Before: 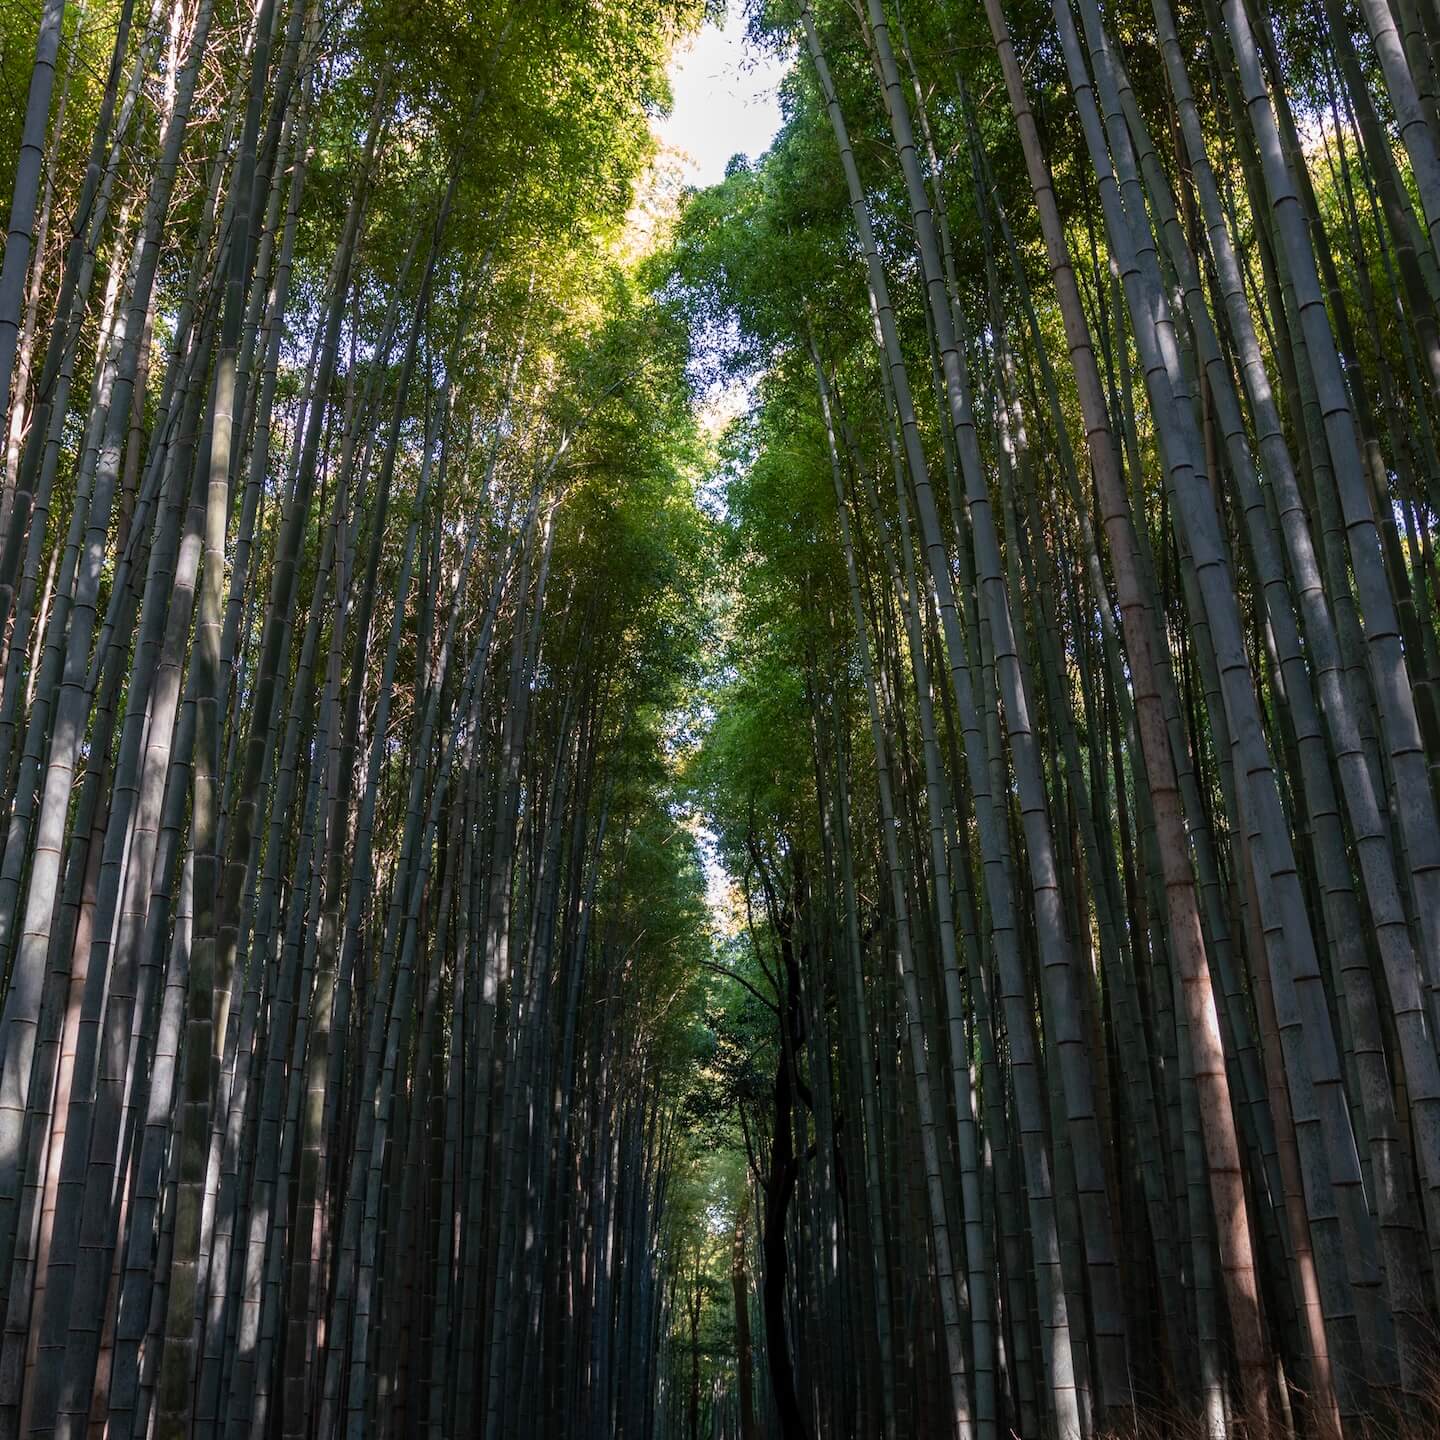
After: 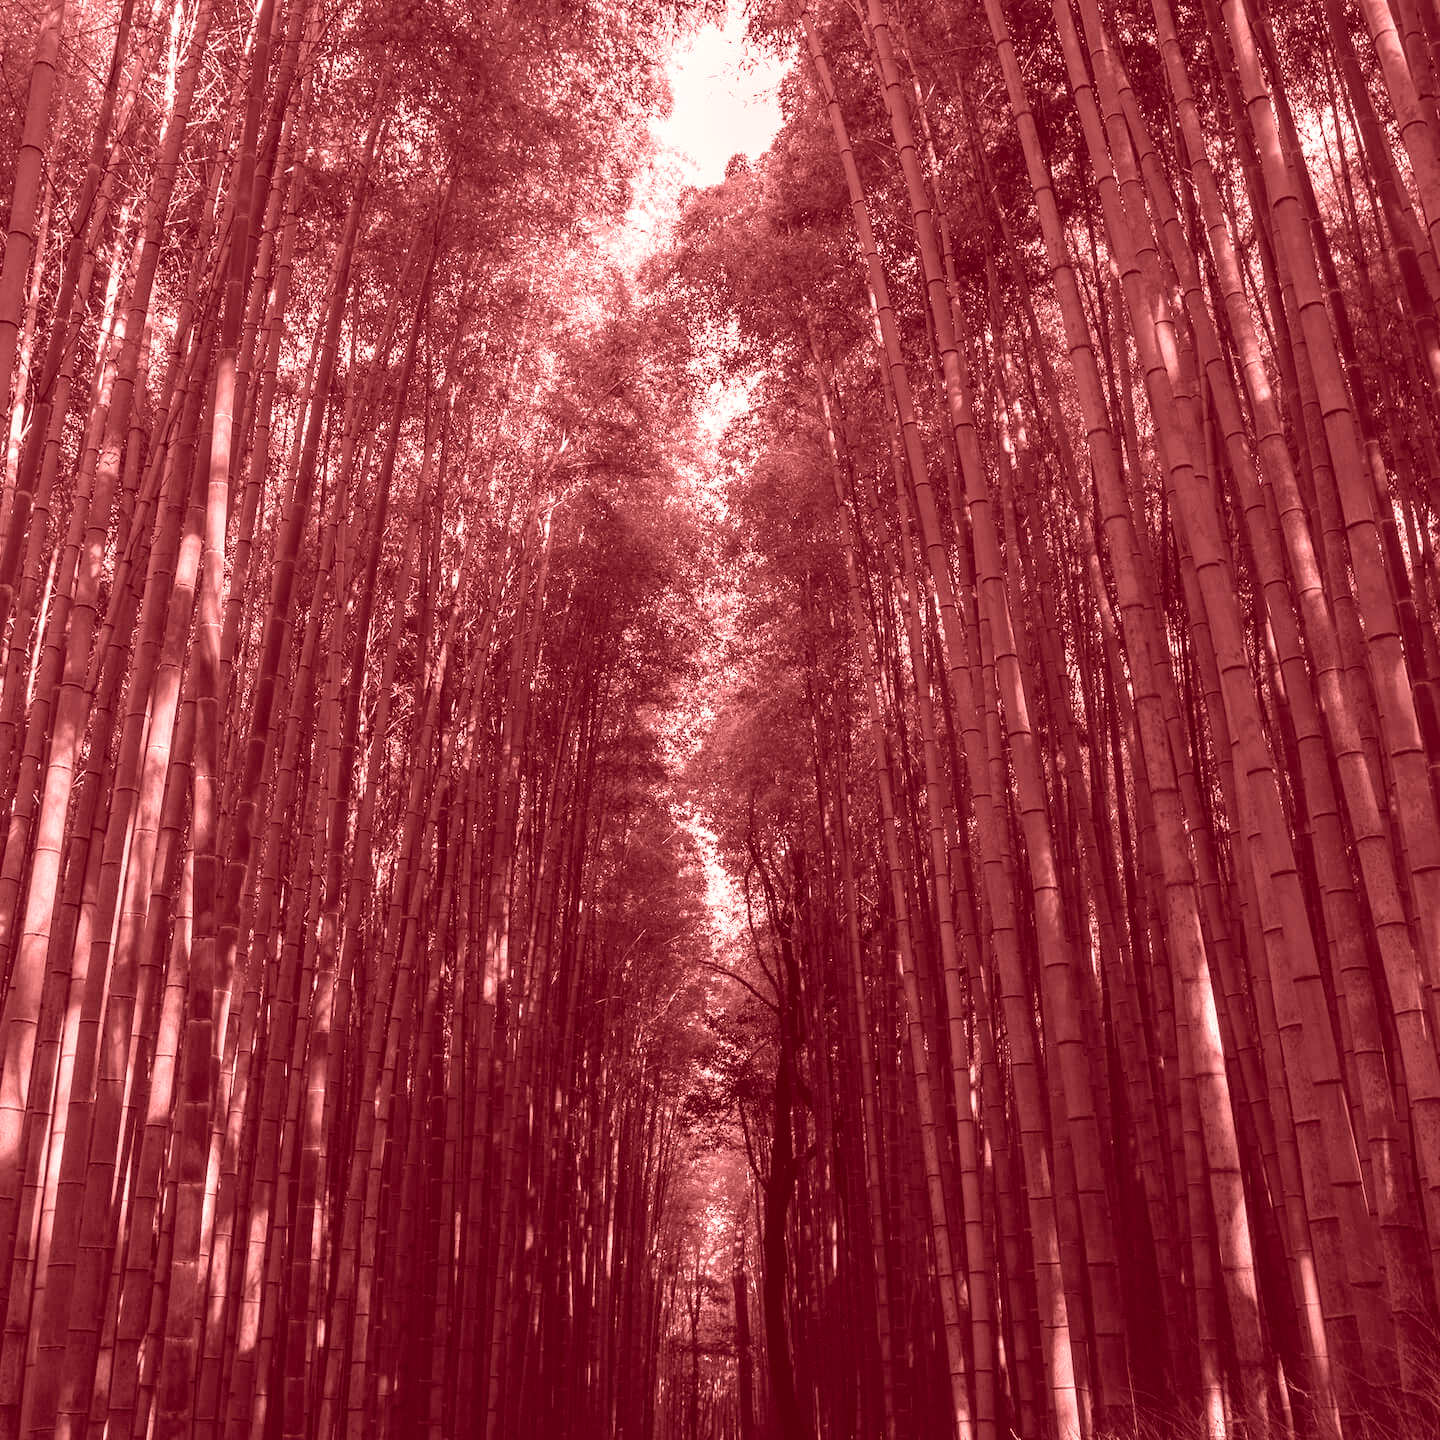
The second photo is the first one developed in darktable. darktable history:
colorize: saturation 60%, source mix 100%
color correction: highlights a* 17.88, highlights b* 18.79
